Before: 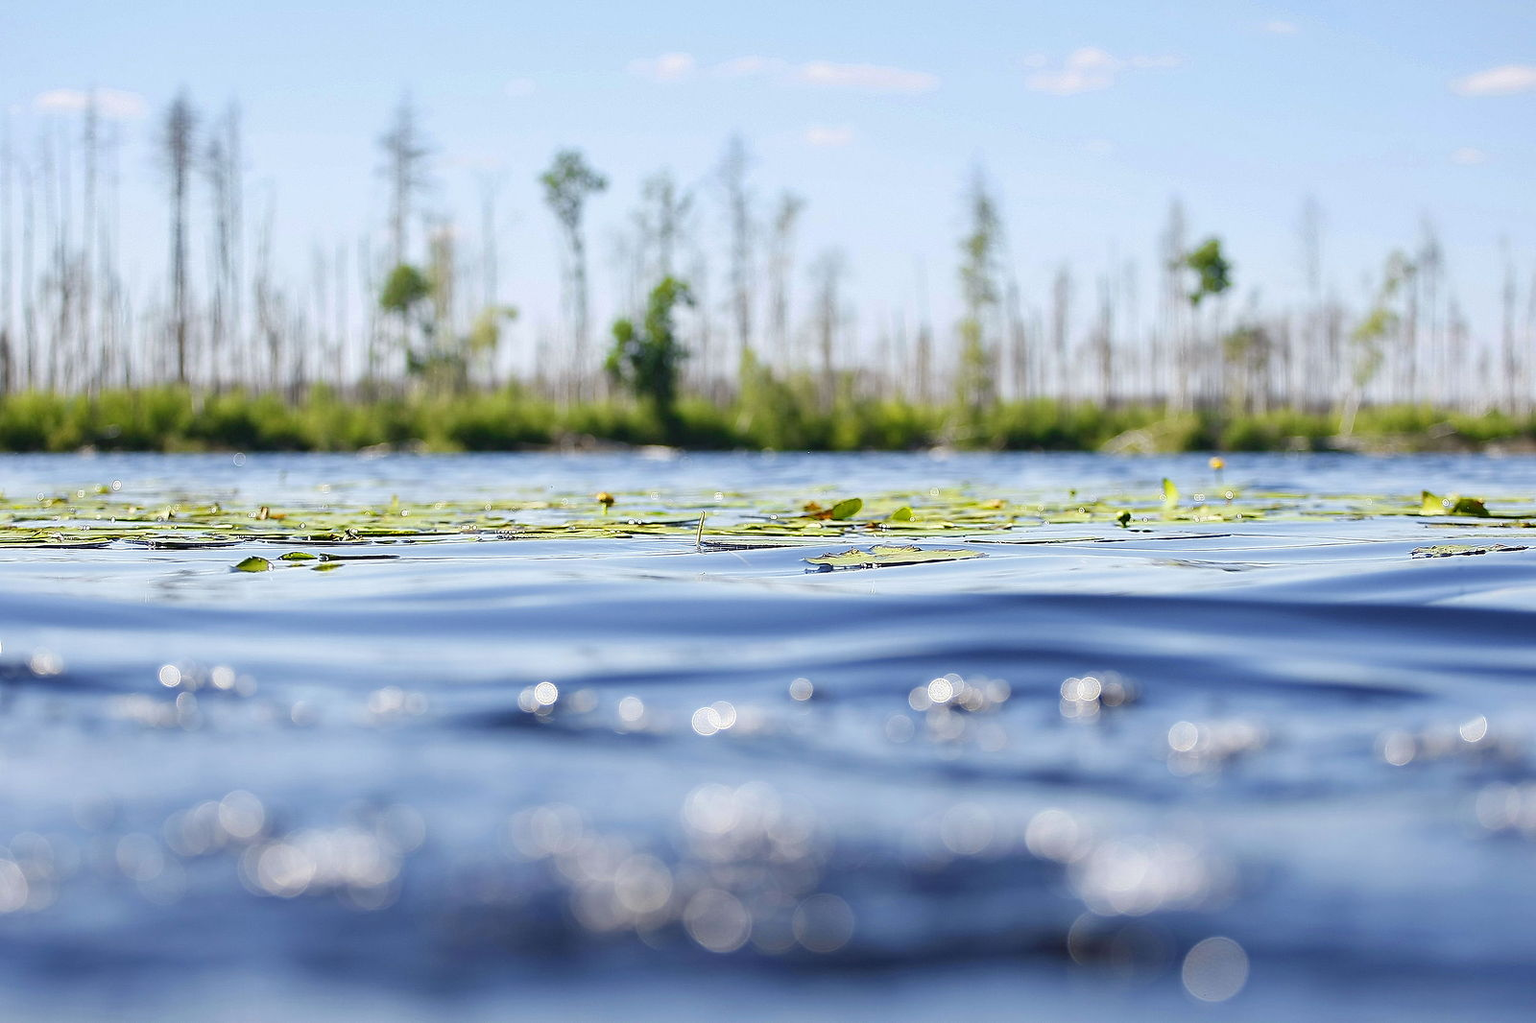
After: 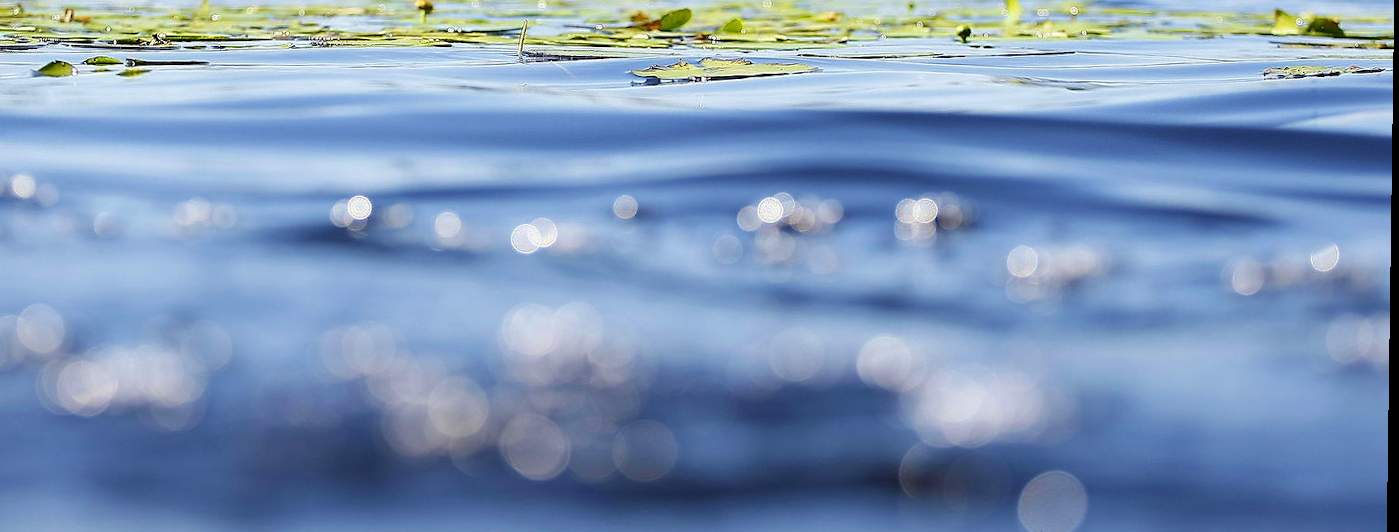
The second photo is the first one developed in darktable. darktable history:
velvia: on, module defaults
crop and rotate: left 13.306%, top 48.129%, bottom 2.928%
rotate and perspective: rotation 0.8°, automatic cropping off
